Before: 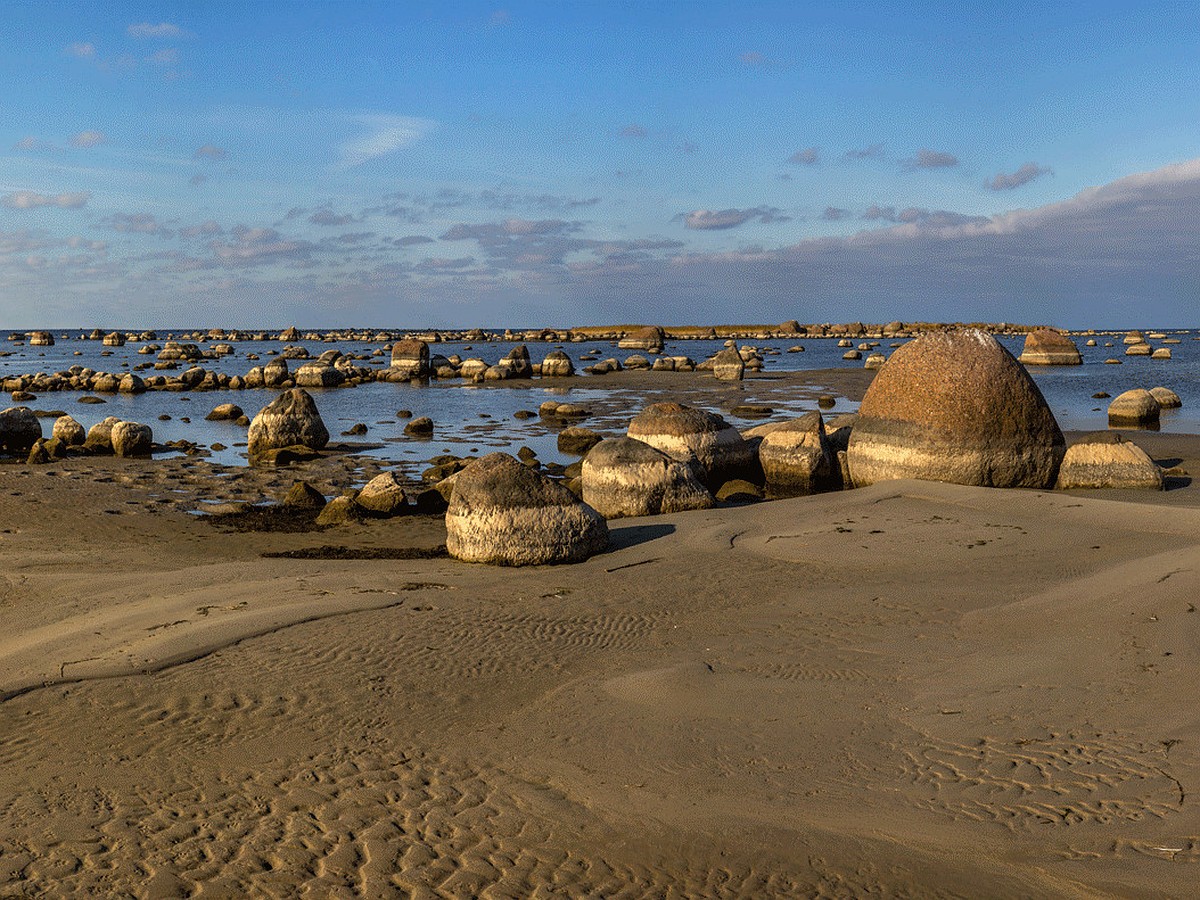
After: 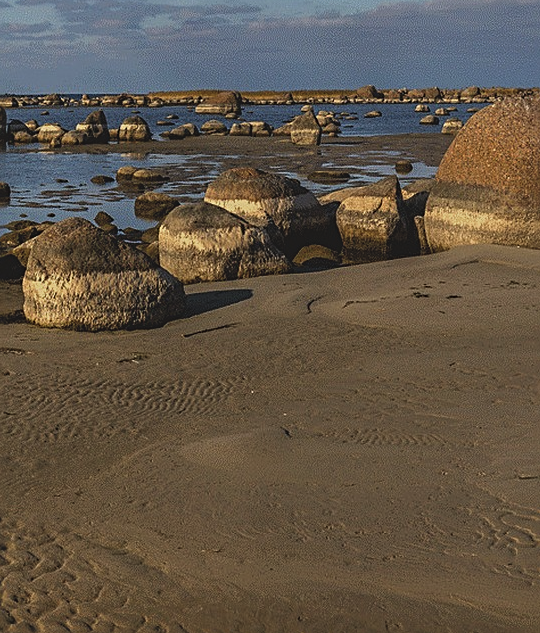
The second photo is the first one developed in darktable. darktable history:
crop: left 35.287%, top 26.175%, right 19.713%, bottom 3.448%
exposure: black level correction -0.015, exposure -0.517 EV, compensate highlight preservation false
sharpen: radius 2.219, amount 0.387, threshold 0.008
